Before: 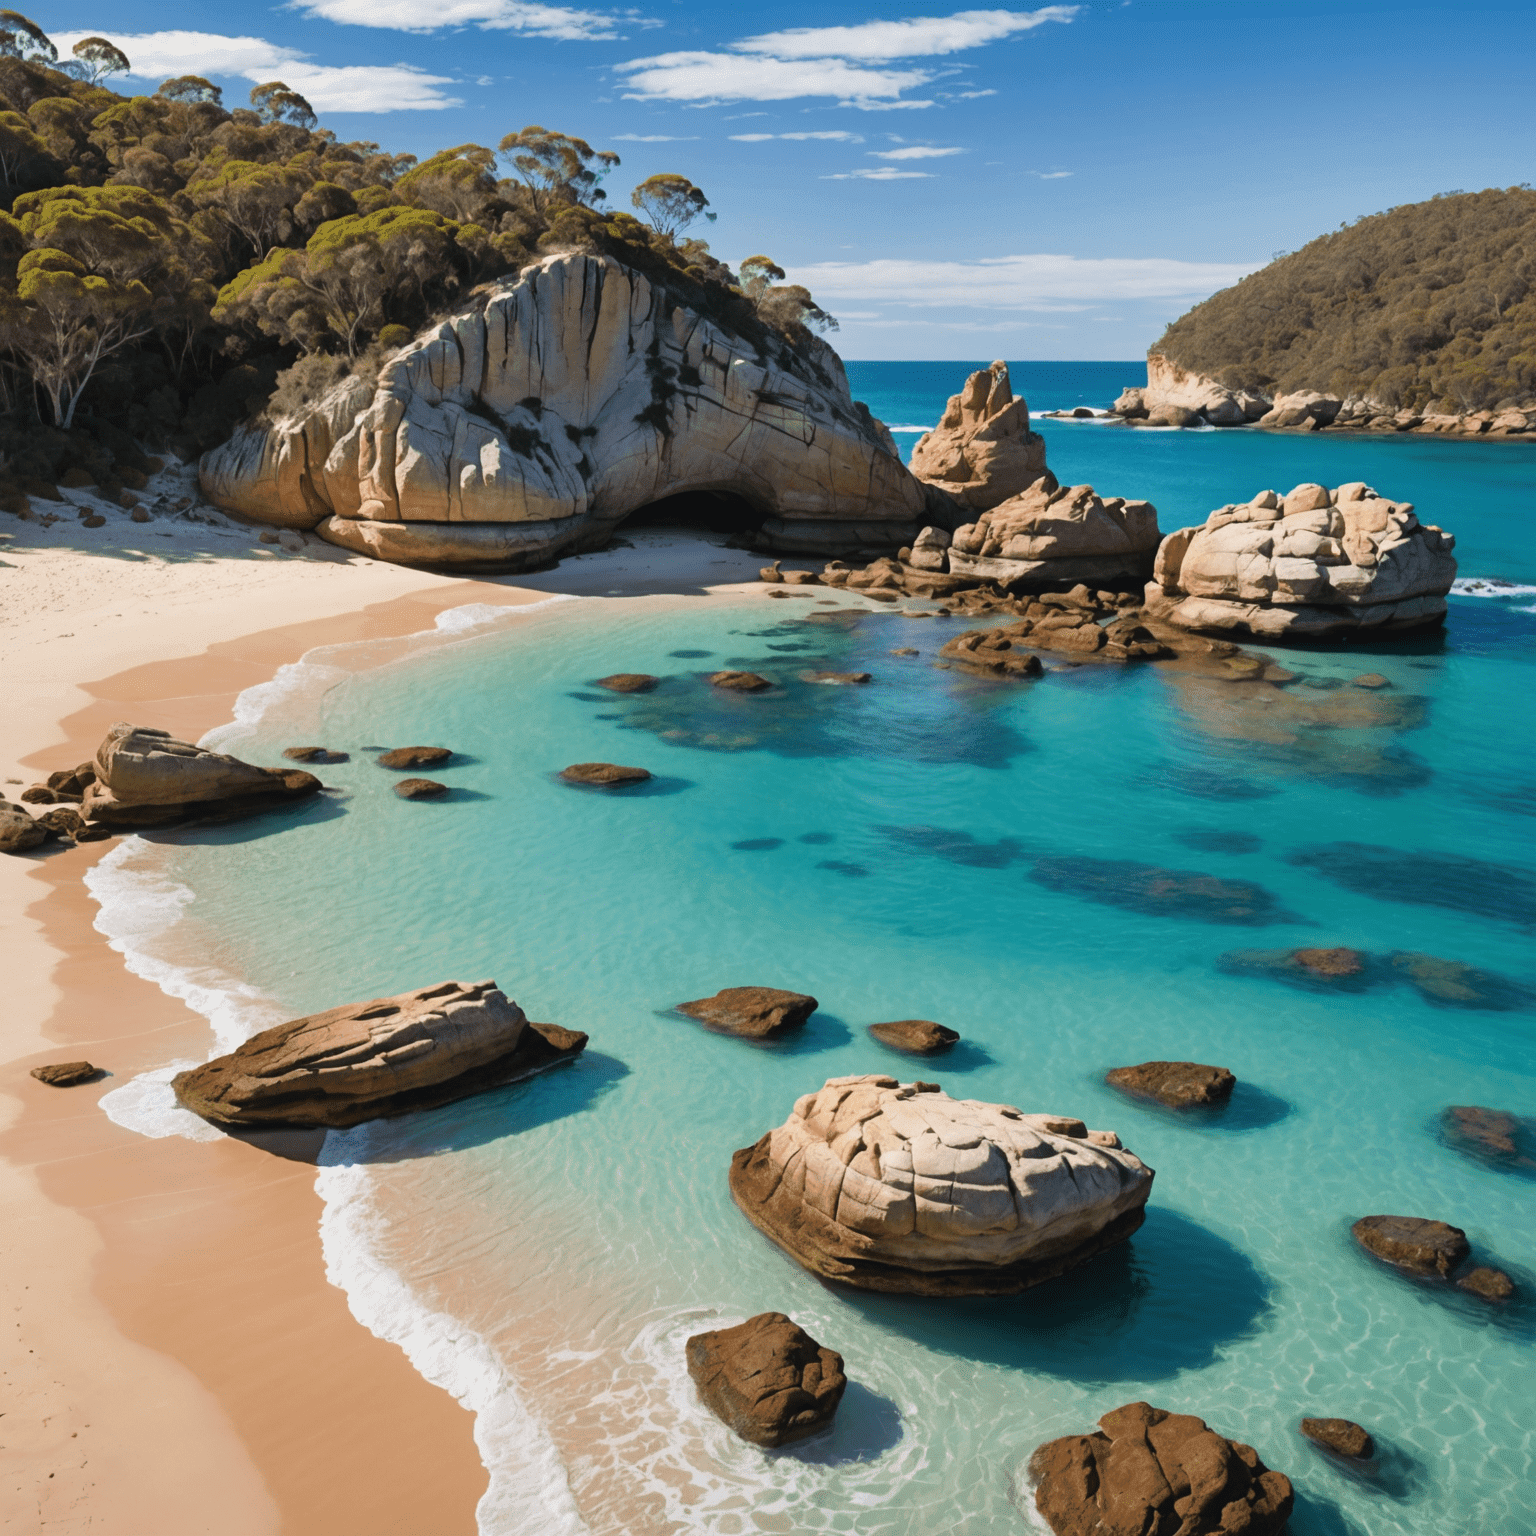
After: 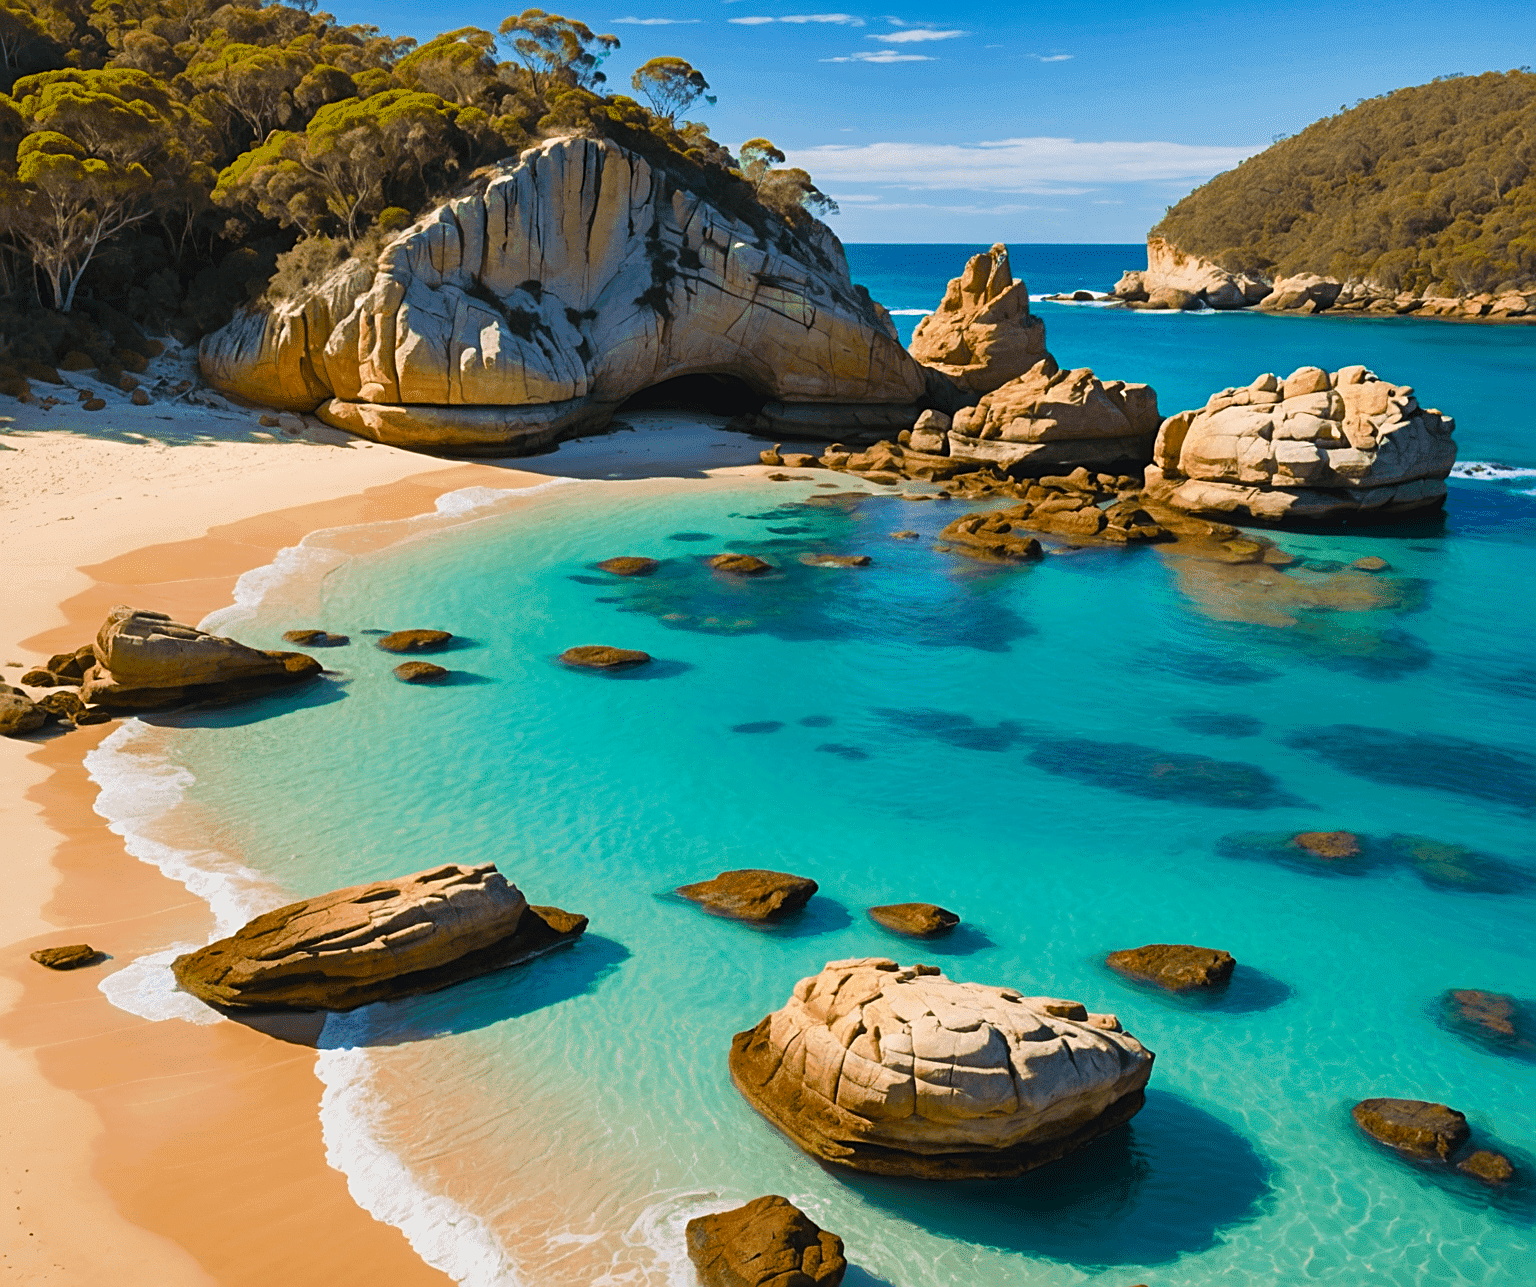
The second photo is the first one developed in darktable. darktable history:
crop: top 7.625%, bottom 8.027%
velvia: strength 51%, mid-tones bias 0.51
sharpen: on, module defaults
